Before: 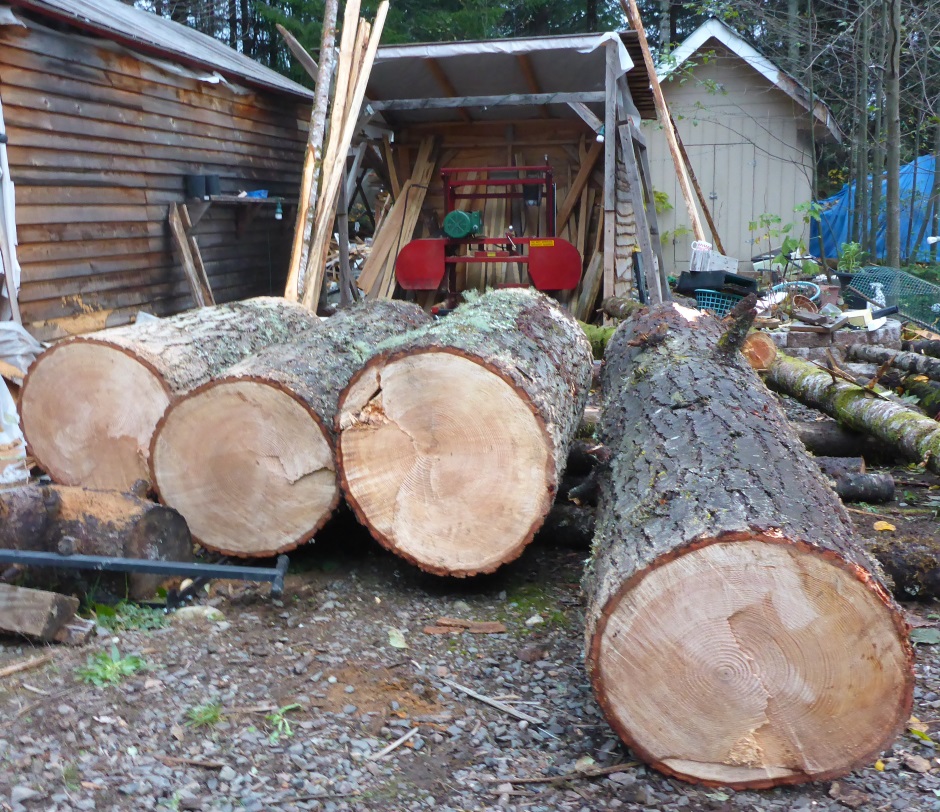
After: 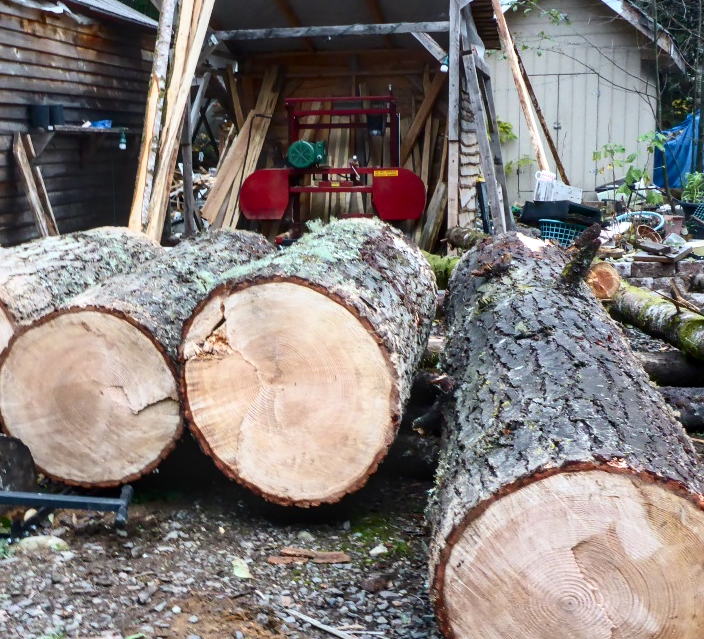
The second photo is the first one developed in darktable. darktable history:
crop: left 16.616%, top 8.649%, right 8.399%, bottom 12.592%
contrast brightness saturation: contrast 0.291
local contrast: on, module defaults
